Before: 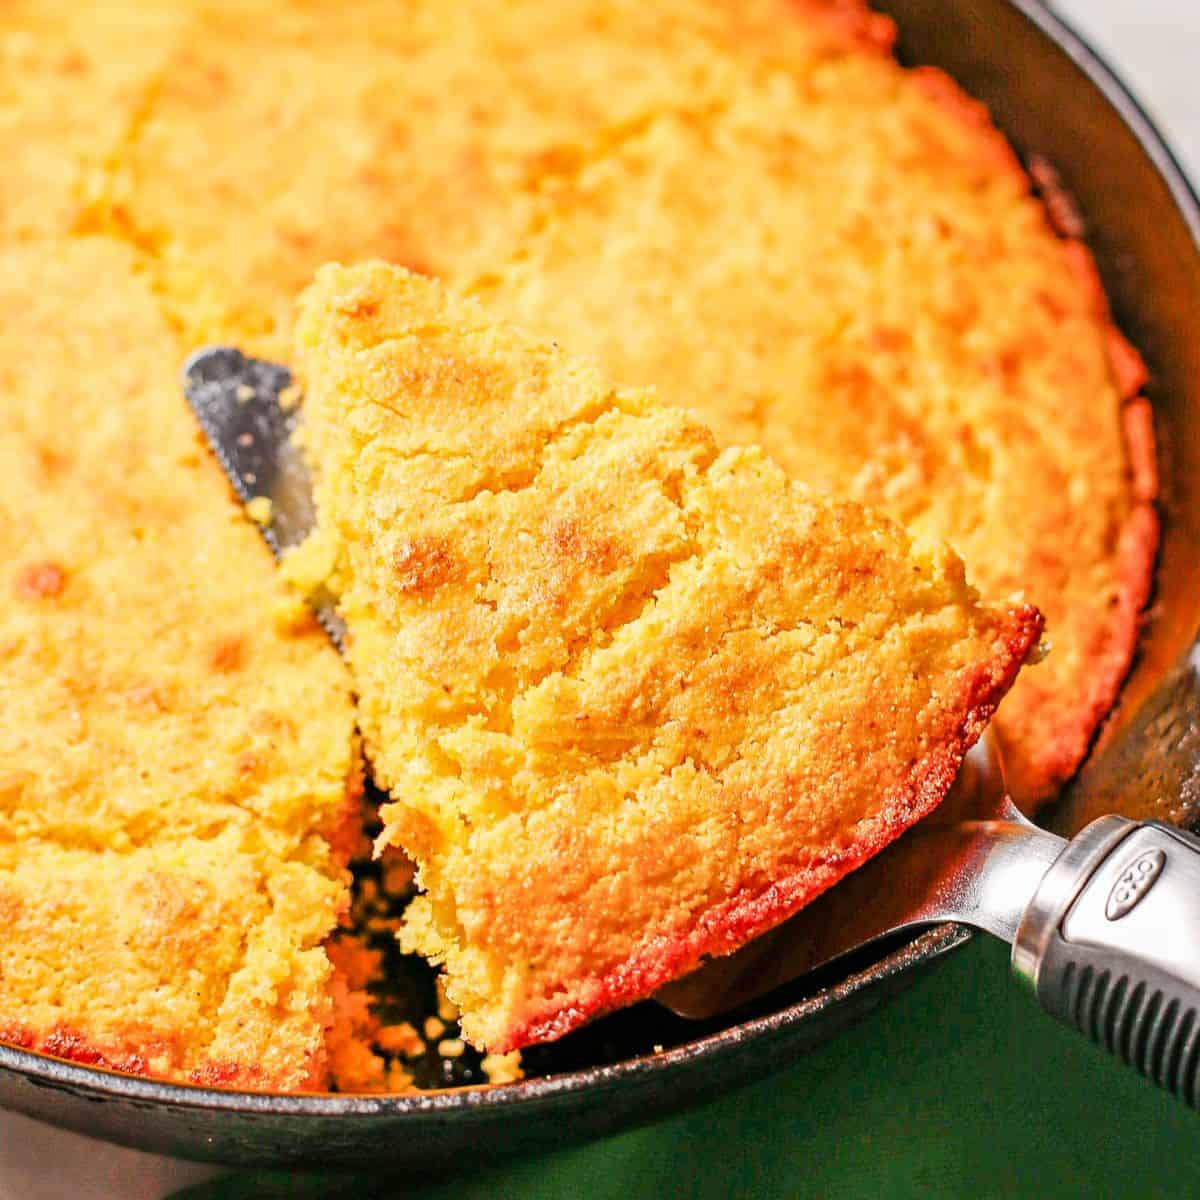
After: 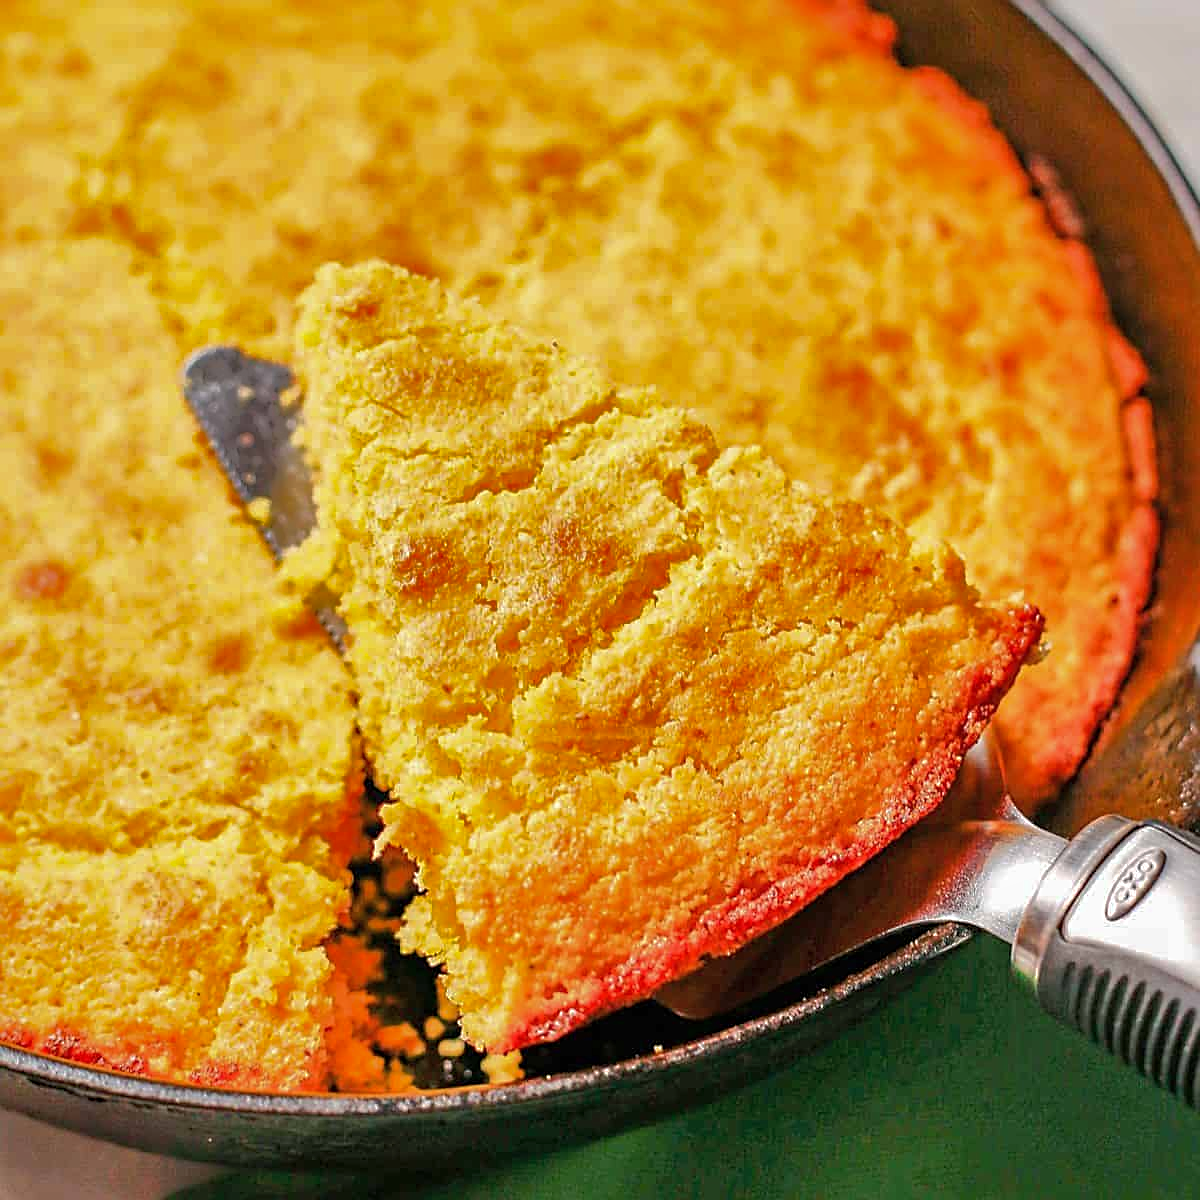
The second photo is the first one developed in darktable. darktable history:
shadows and highlights: shadows 40, highlights -60
sharpen: on, module defaults
